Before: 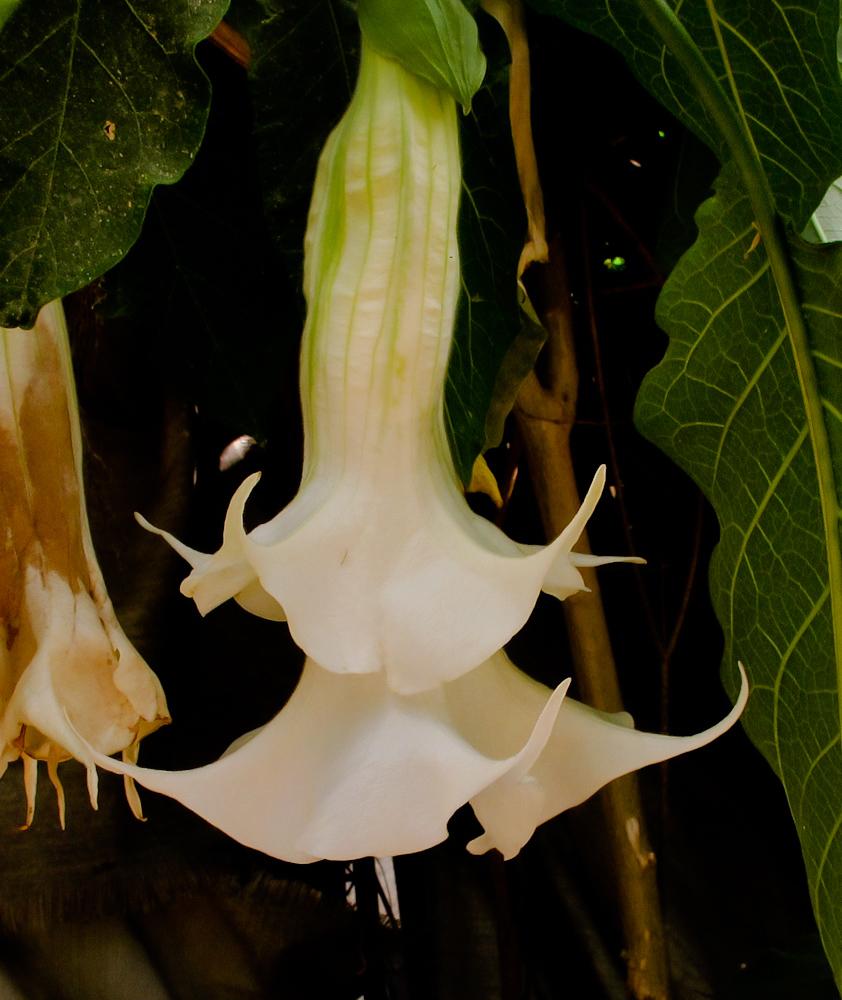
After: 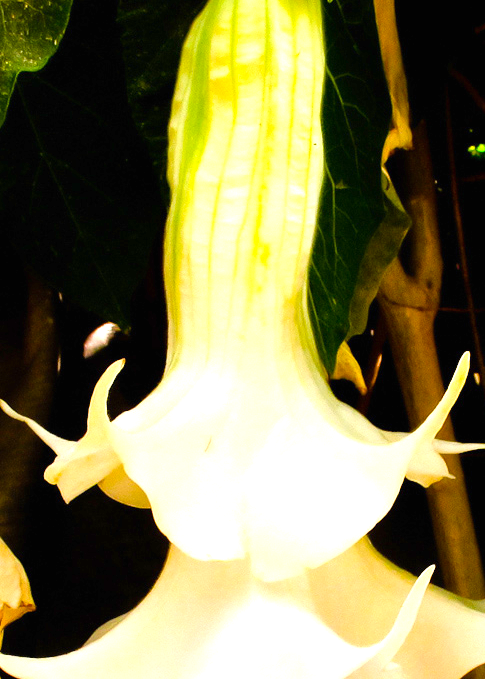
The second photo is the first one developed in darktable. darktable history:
crop: left 16.237%, top 11.395%, right 26.134%, bottom 20.664%
color balance rgb: perceptual saturation grading › global saturation 19.443%, perceptual brilliance grading › global brilliance 18.454%
exposure: black level correction 0, exposure 0.898 EV, compensate highlight preservation false
